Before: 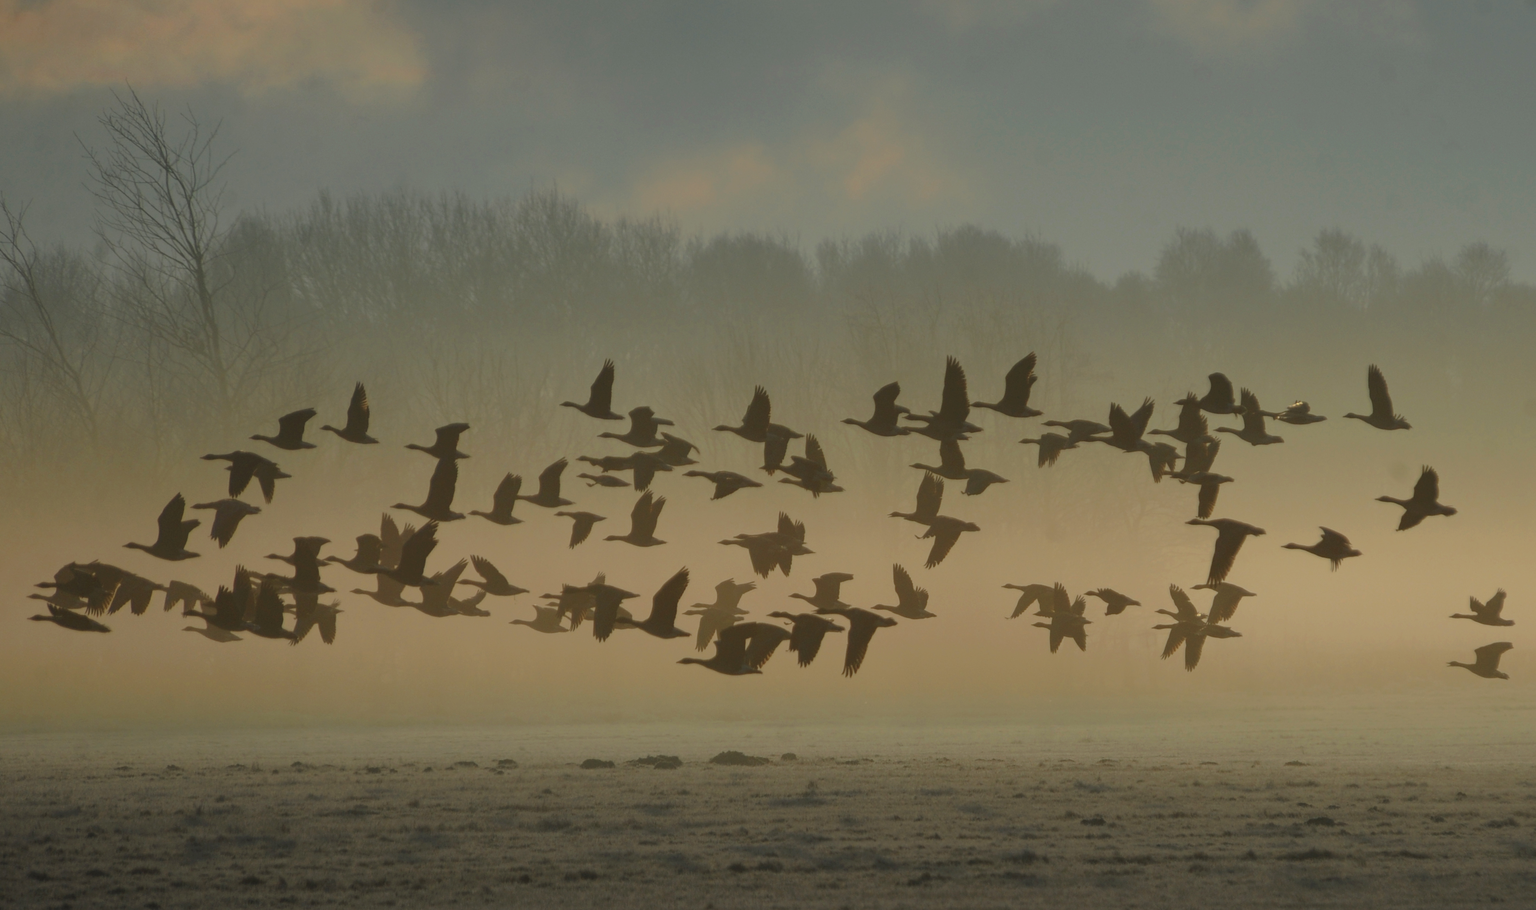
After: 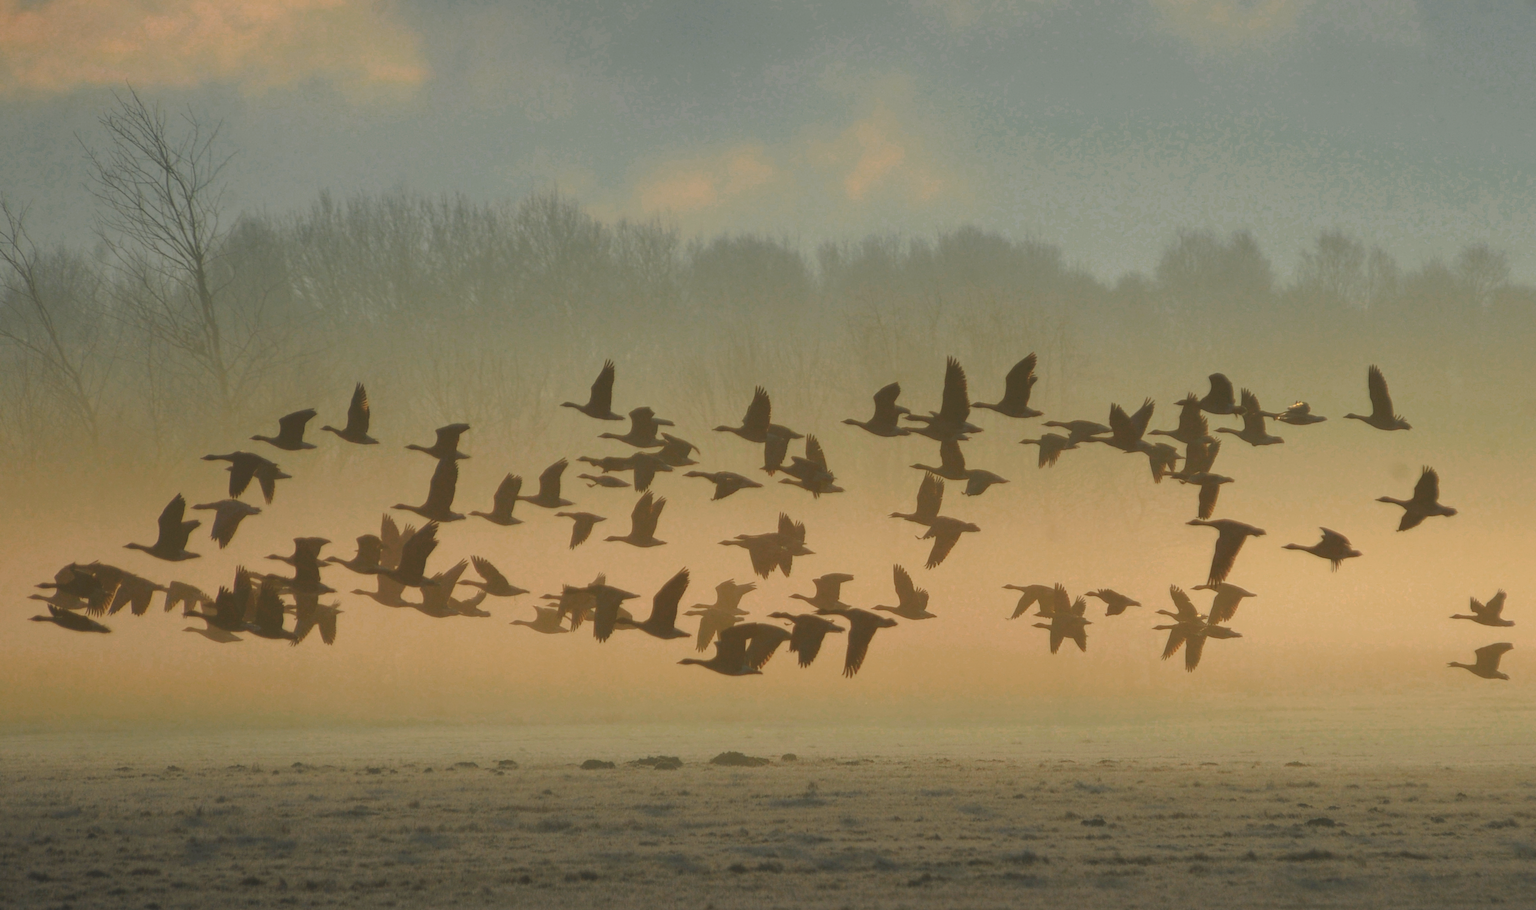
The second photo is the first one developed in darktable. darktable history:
exposure: black level correction -0.002, exposure 0.71 EV, compensate highlight preservation false
color zones: curves: ch0 [(0, 0.553) (0.123, 0.58) (0.23, 0.419) (0.468, 0.155) (0.605, 0.132) (0.723, 0.063) (0.833, 0.172) (0.921, 0.468)]; ch1 [(0.025, 0.645) (0.229, 0.584) (0.326, 0.551) (0.537, 0.446) (0.599, 0.911) (0.708, 1) (0.805, 0.944)]; ch2 [(0.086, 0.468) (0.254, 0.464) (0.638, 0.564) (0.702, 0.592) (0.768, 0.564)]
